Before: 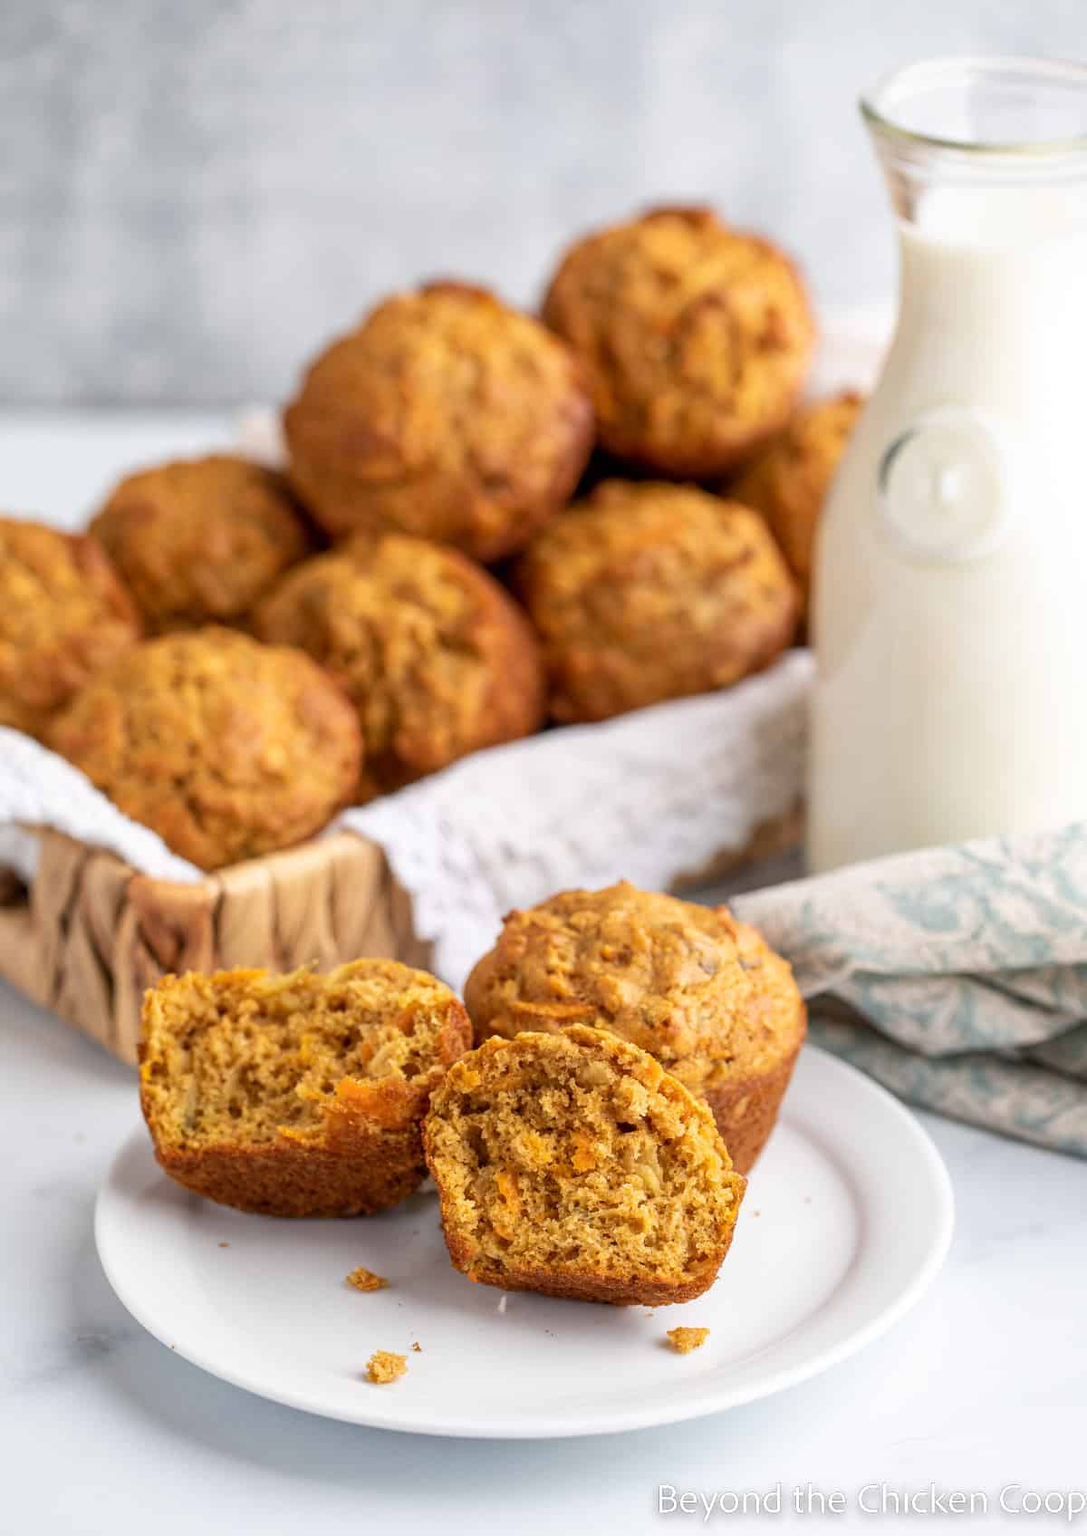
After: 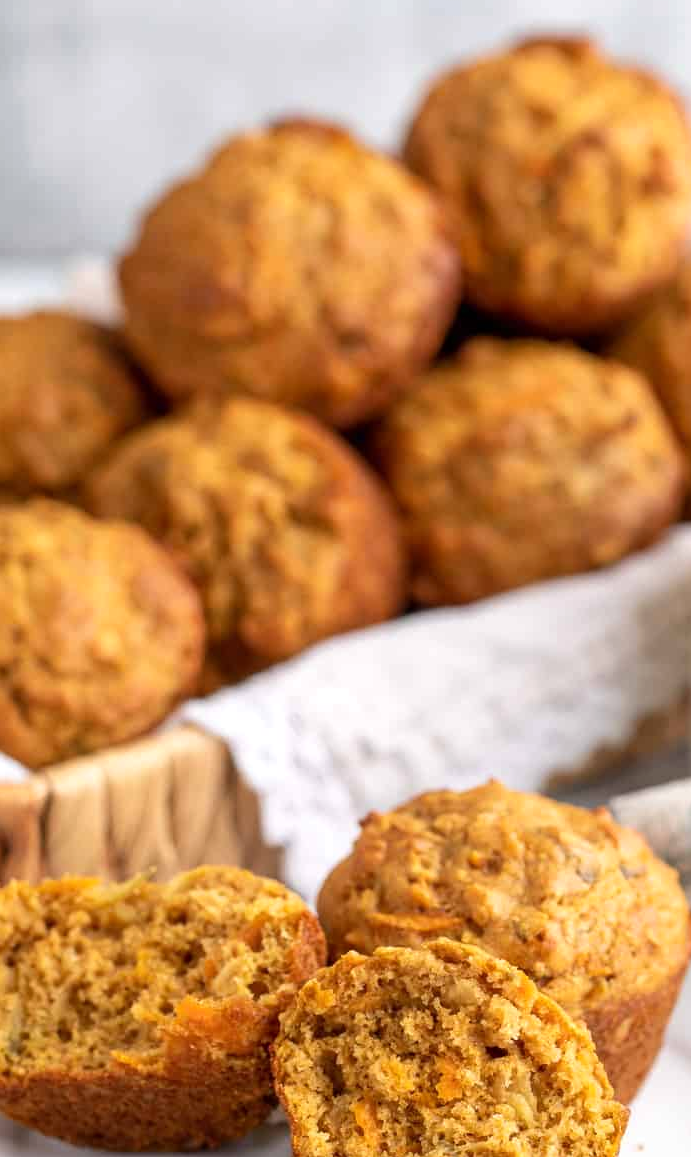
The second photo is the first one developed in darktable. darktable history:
exposure: exposure 0.123 EV, compensate highlight preservation false
crop: left 16.254%, top 11.334%, right 26.121%, bottom 20.404%
